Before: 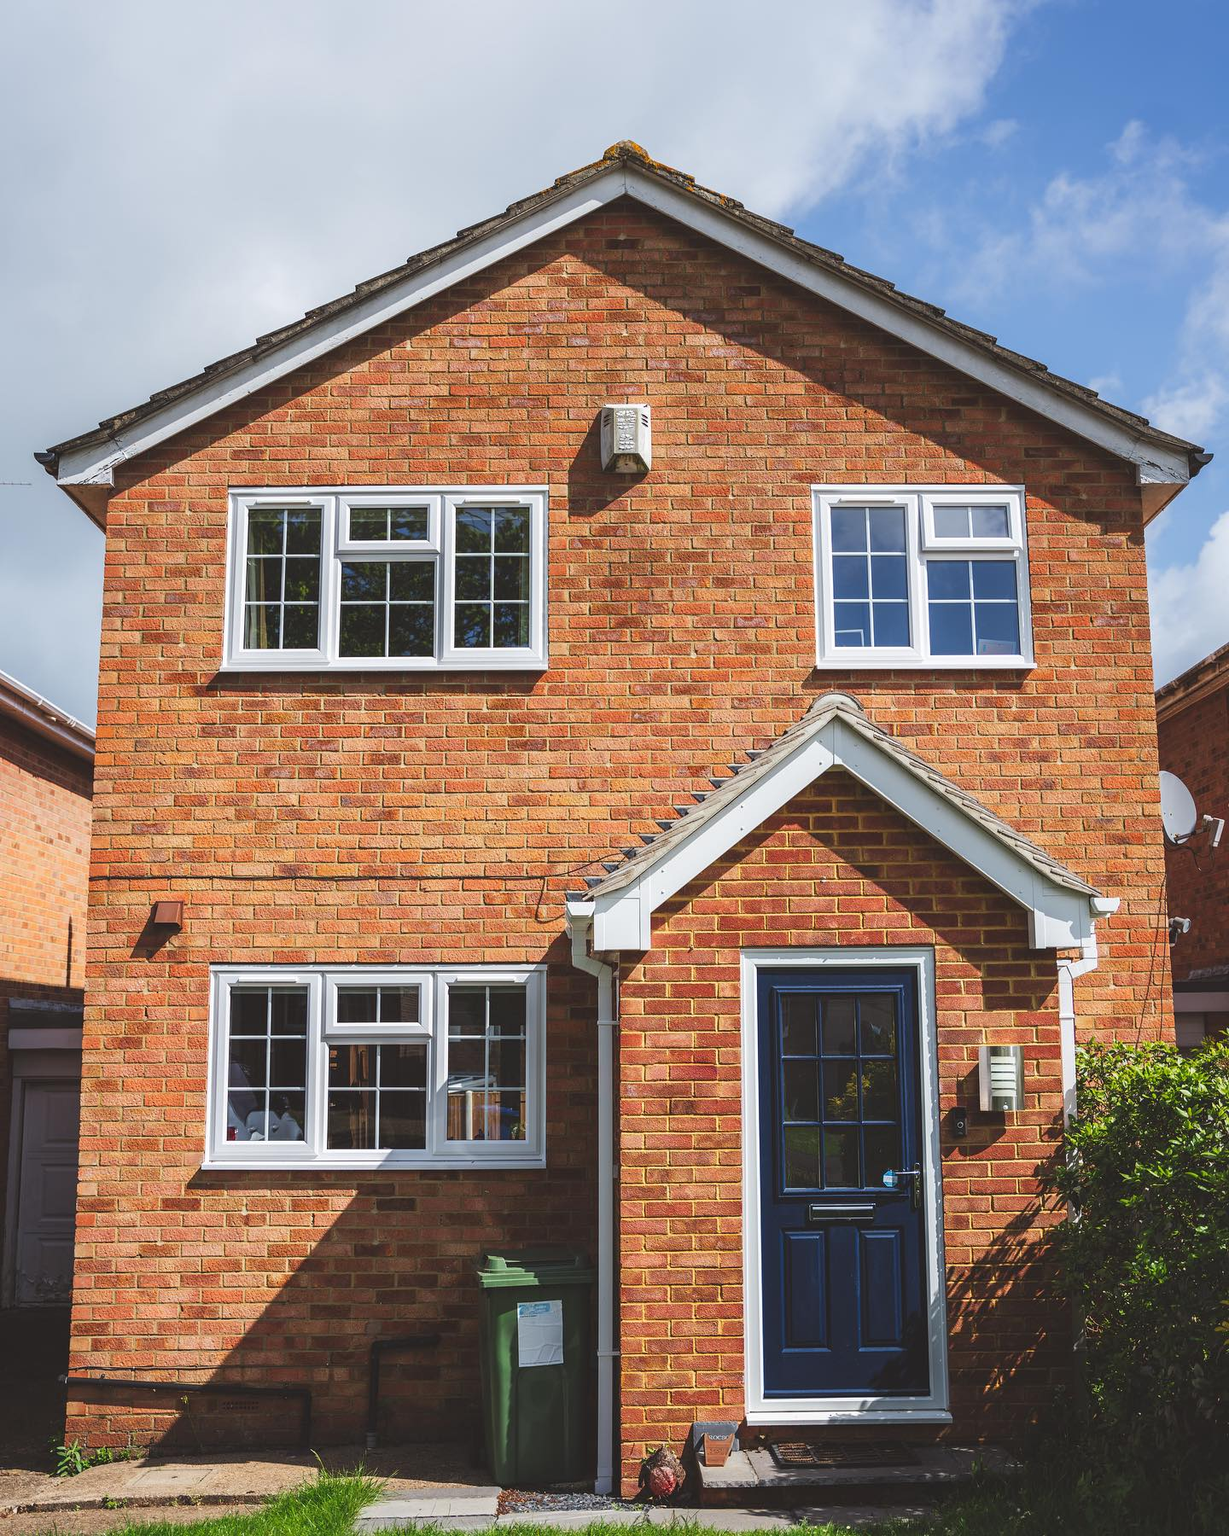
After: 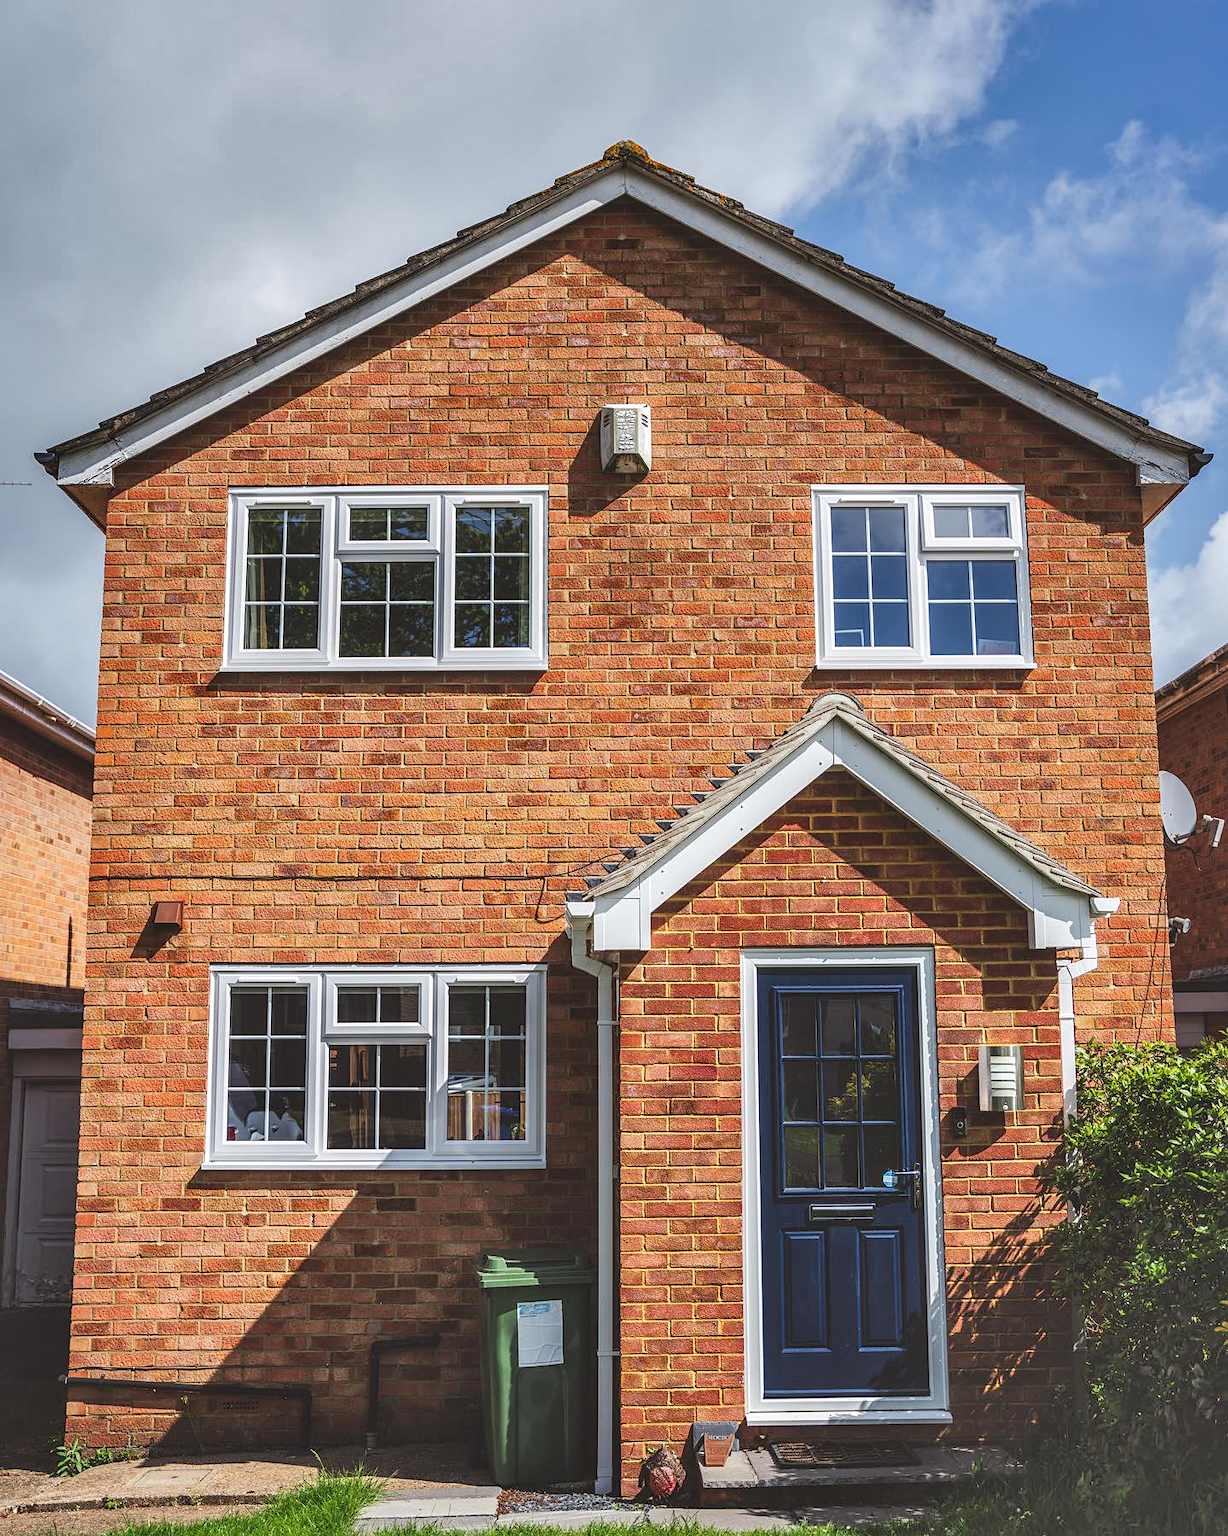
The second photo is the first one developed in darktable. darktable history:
sharpen: amount 0.2
local contrast: on, module defaults
shadows and highlights: shadows 60, highlights -60.23, soften with gaussian
